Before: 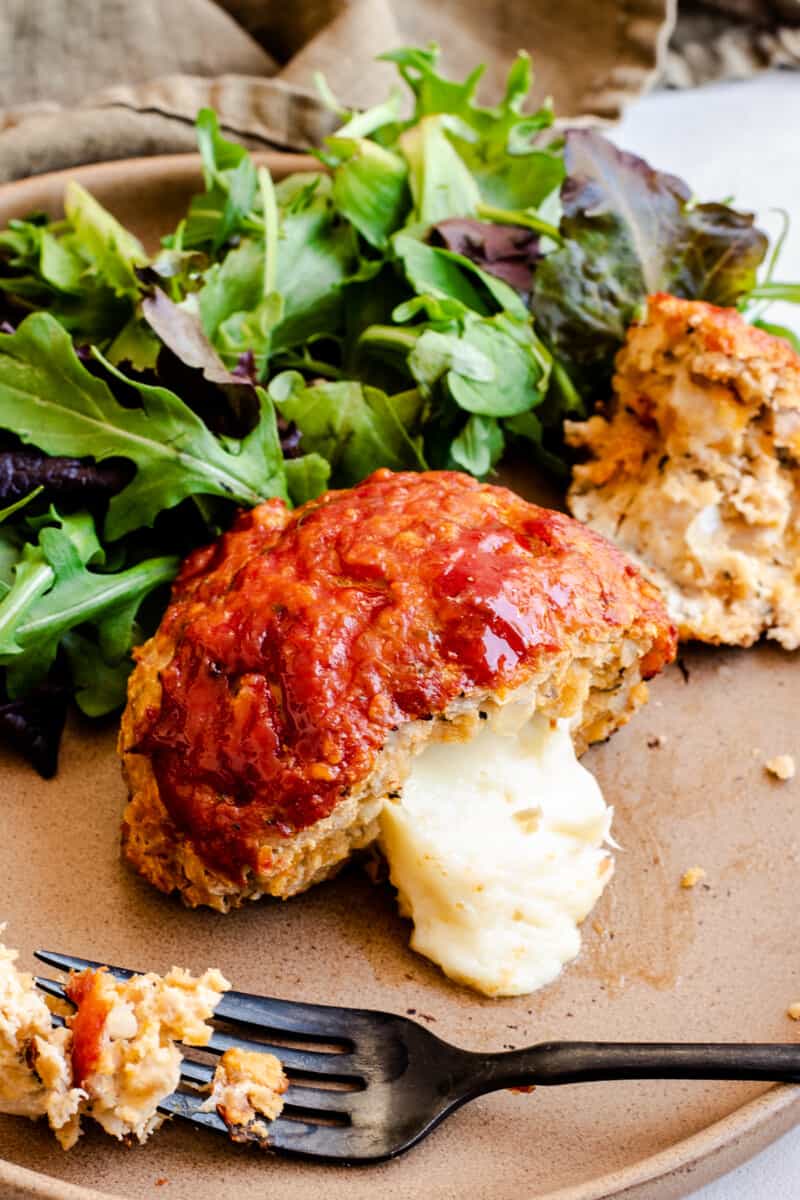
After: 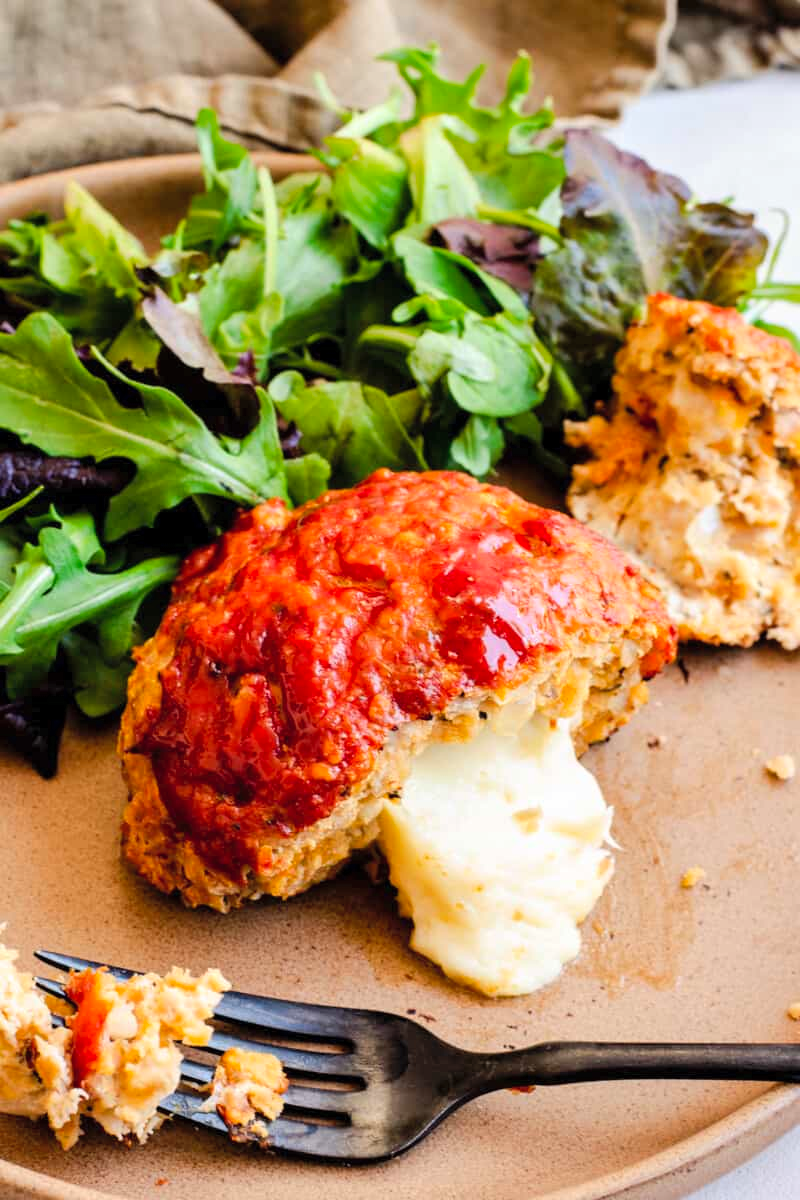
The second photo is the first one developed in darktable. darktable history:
contrast brightness saturation: brightness 0.093, saturation 0.19
